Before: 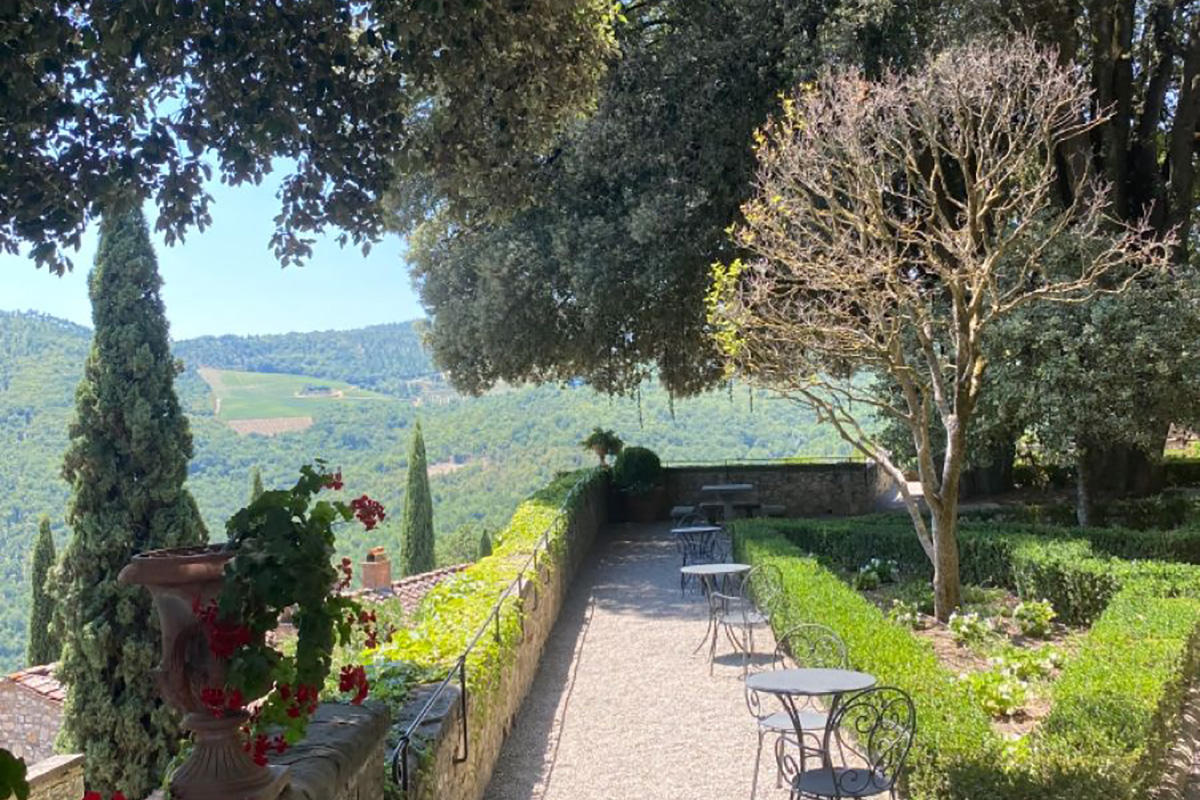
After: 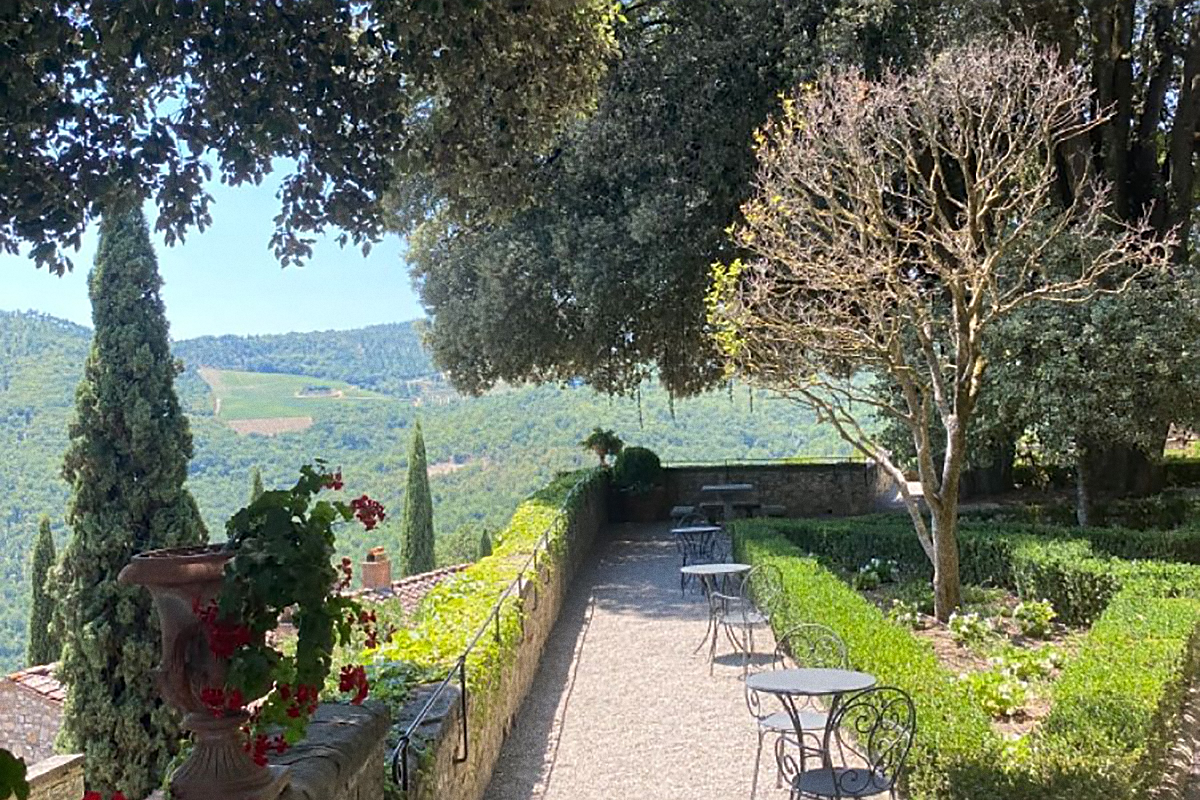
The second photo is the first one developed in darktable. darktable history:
grain: coarseness 22.88 ISO
sharpen: on, module defaults
